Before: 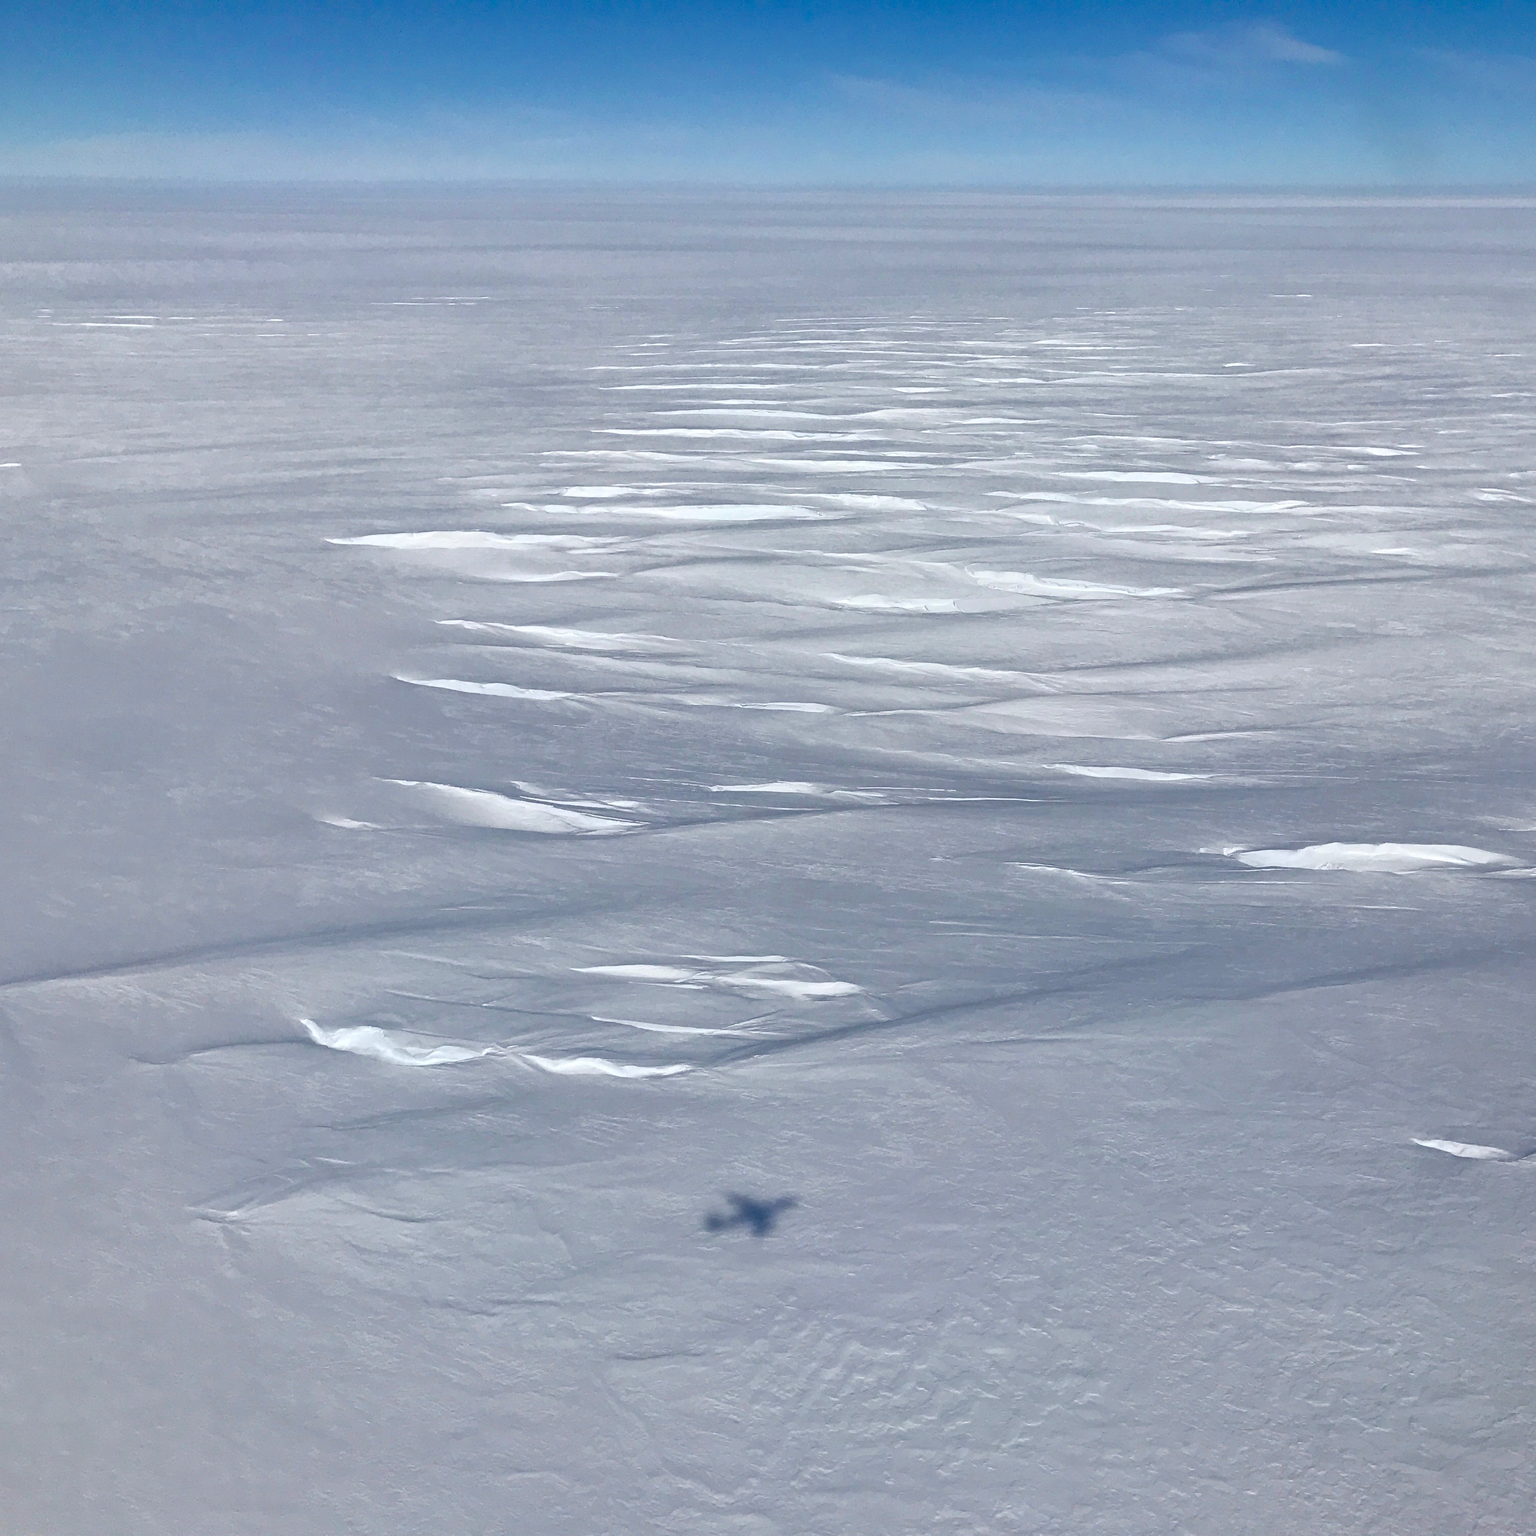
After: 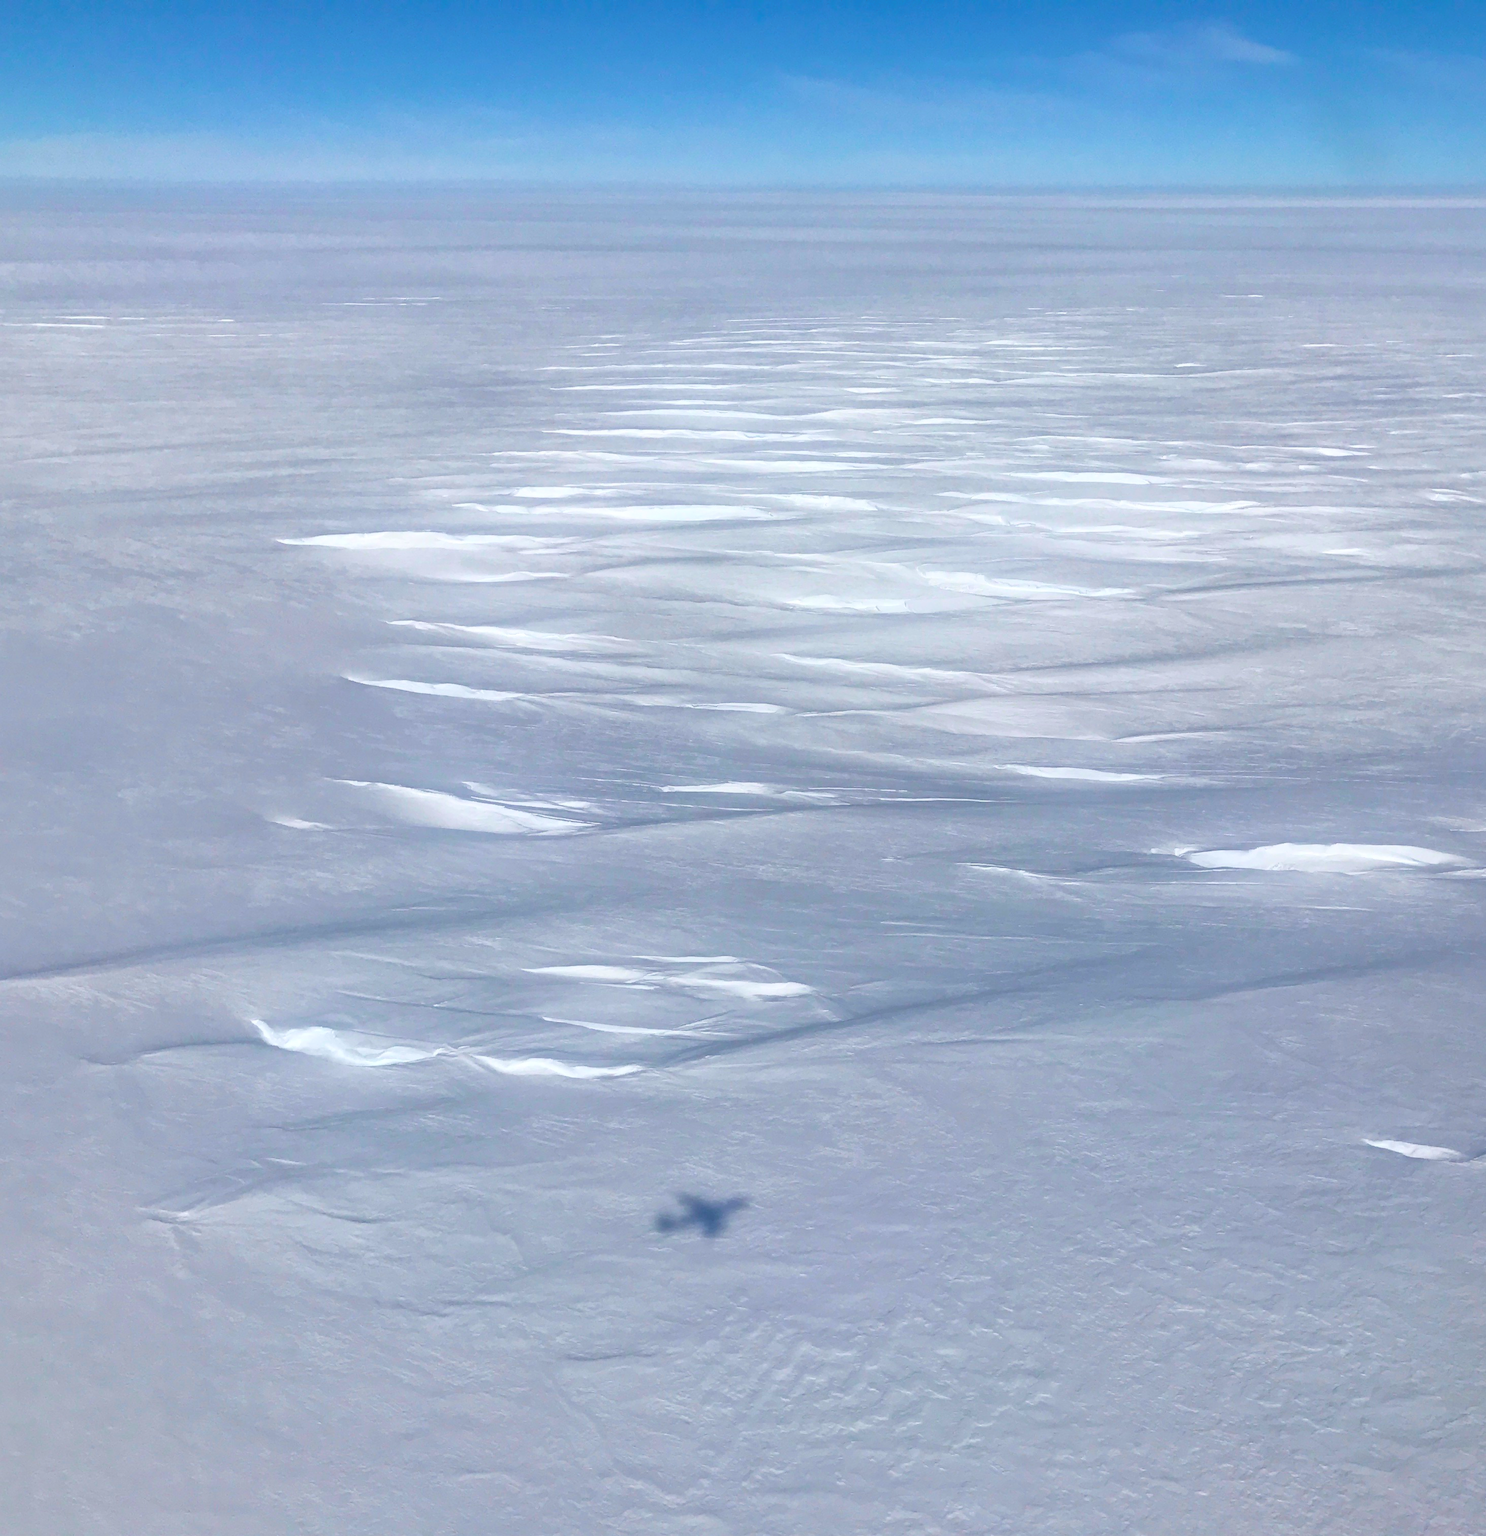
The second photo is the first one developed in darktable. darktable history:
contrast equalizer: octaves 7, y [[0.502, 0.505, 0.512, 0.529, 0.564, 0.588], [0.5 ×6], [0.502, 0.505, 0.512, 0.529, 0.564, 0.588], [0, 0.001, 0.001, 0.004, 0.008, 0.011], [0, 0.001, 0.001, 0.004, 0.008, 0.011]], mix -1
crop and rotate: left 3.238%
velvia: on, module defaults
exposure: black level correction -0.023, exposure -0.039 EV, compensate highlight preservation false
local contrast: mode bilateral grid, contrast 20, coarseness 50, detail 120%, midtone range 0.2
contrast brightness saturation: brightness 0.09, saturation 0.19
bloom: size 16%, threshold 98%, strength 20%
